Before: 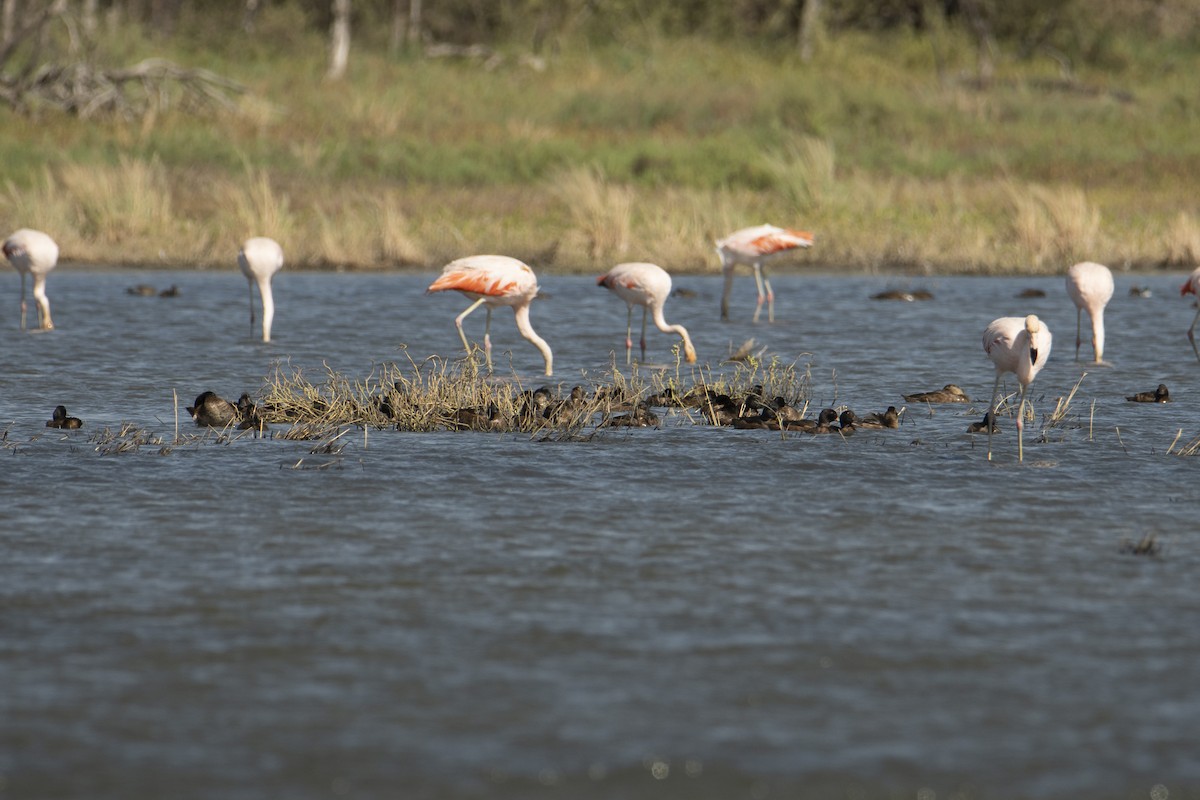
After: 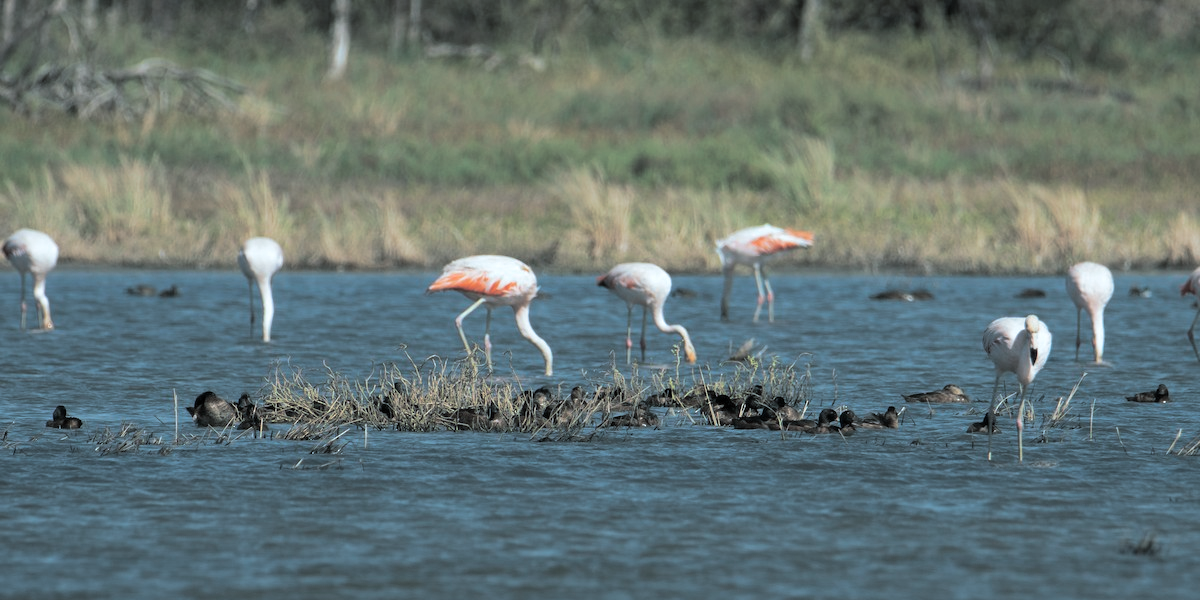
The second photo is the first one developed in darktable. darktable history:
crop: bottom 24.967%
split-toning: shadows › hue 201.6°, shadows › saturation 0.16, highlights › hue 50.4°, highlights › saturation 0.2, balance -49.9
color correction: highlights a* -10.69, highlights b* -19.19
